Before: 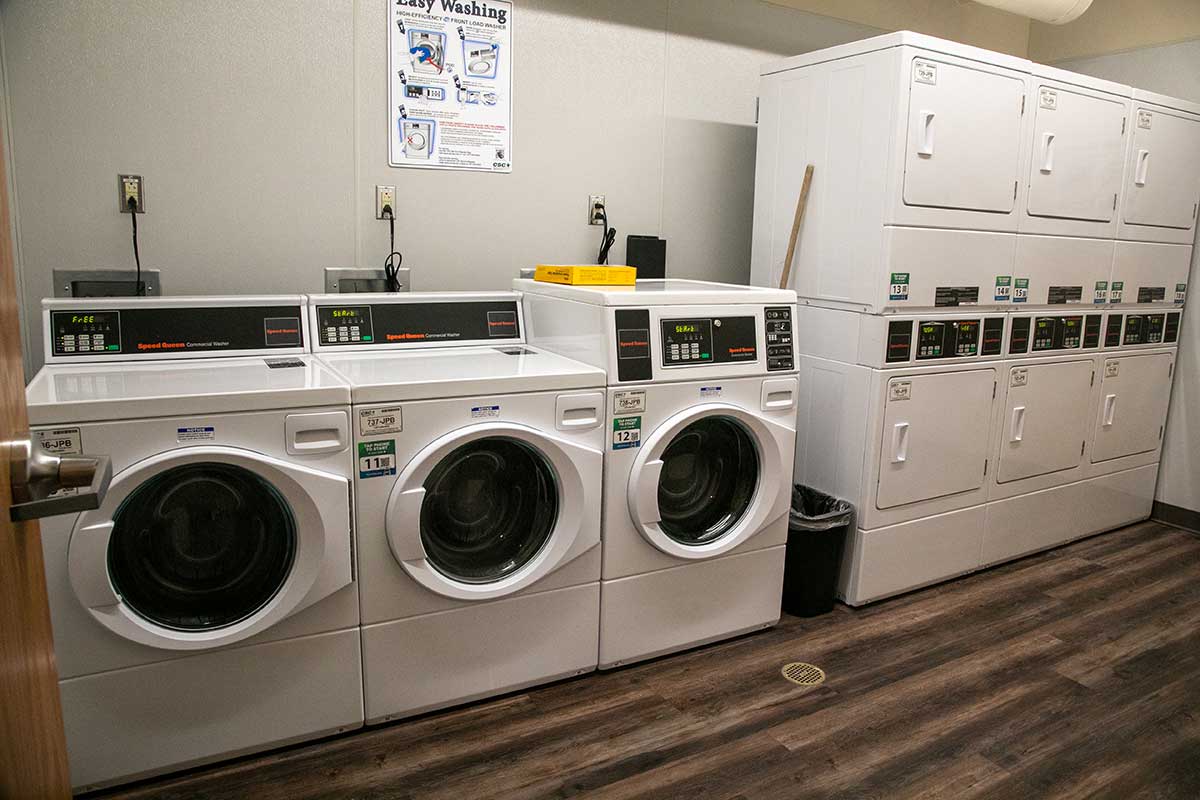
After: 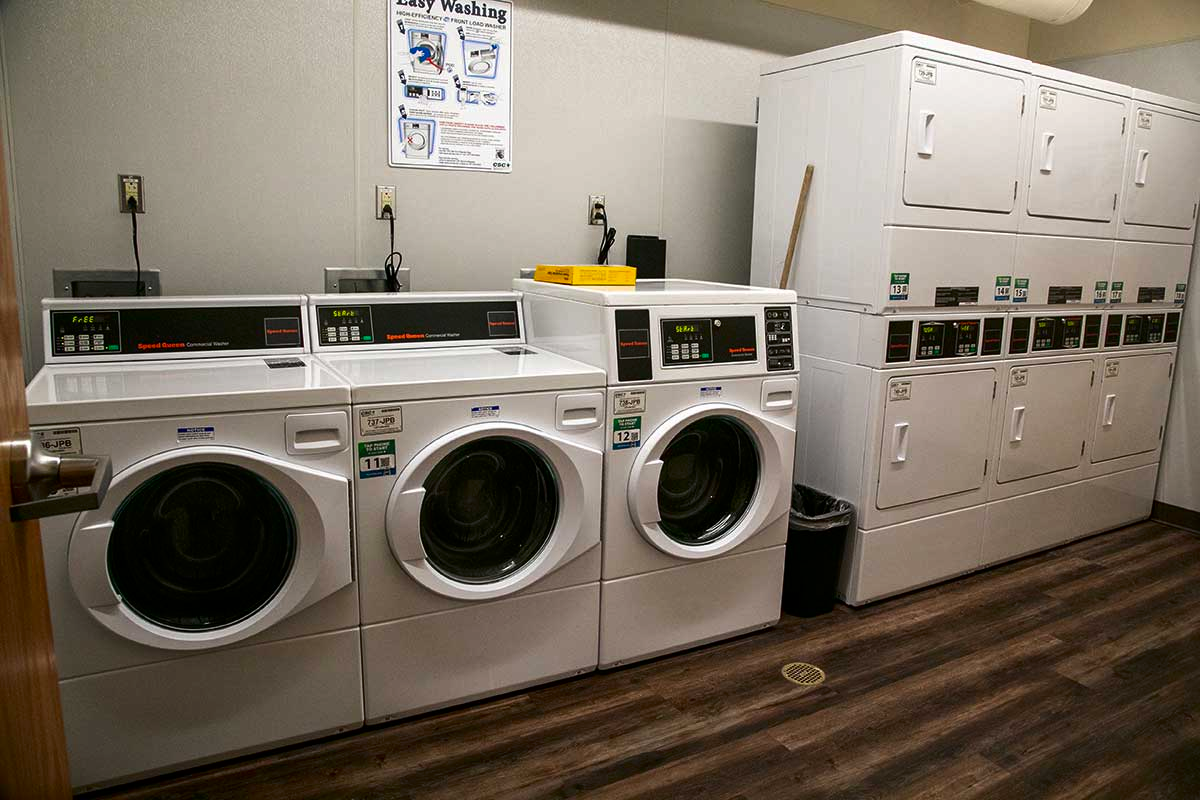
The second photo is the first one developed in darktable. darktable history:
contrast brightness saturation: contrast 0.067, brightness -0.138, saturation 0.117
